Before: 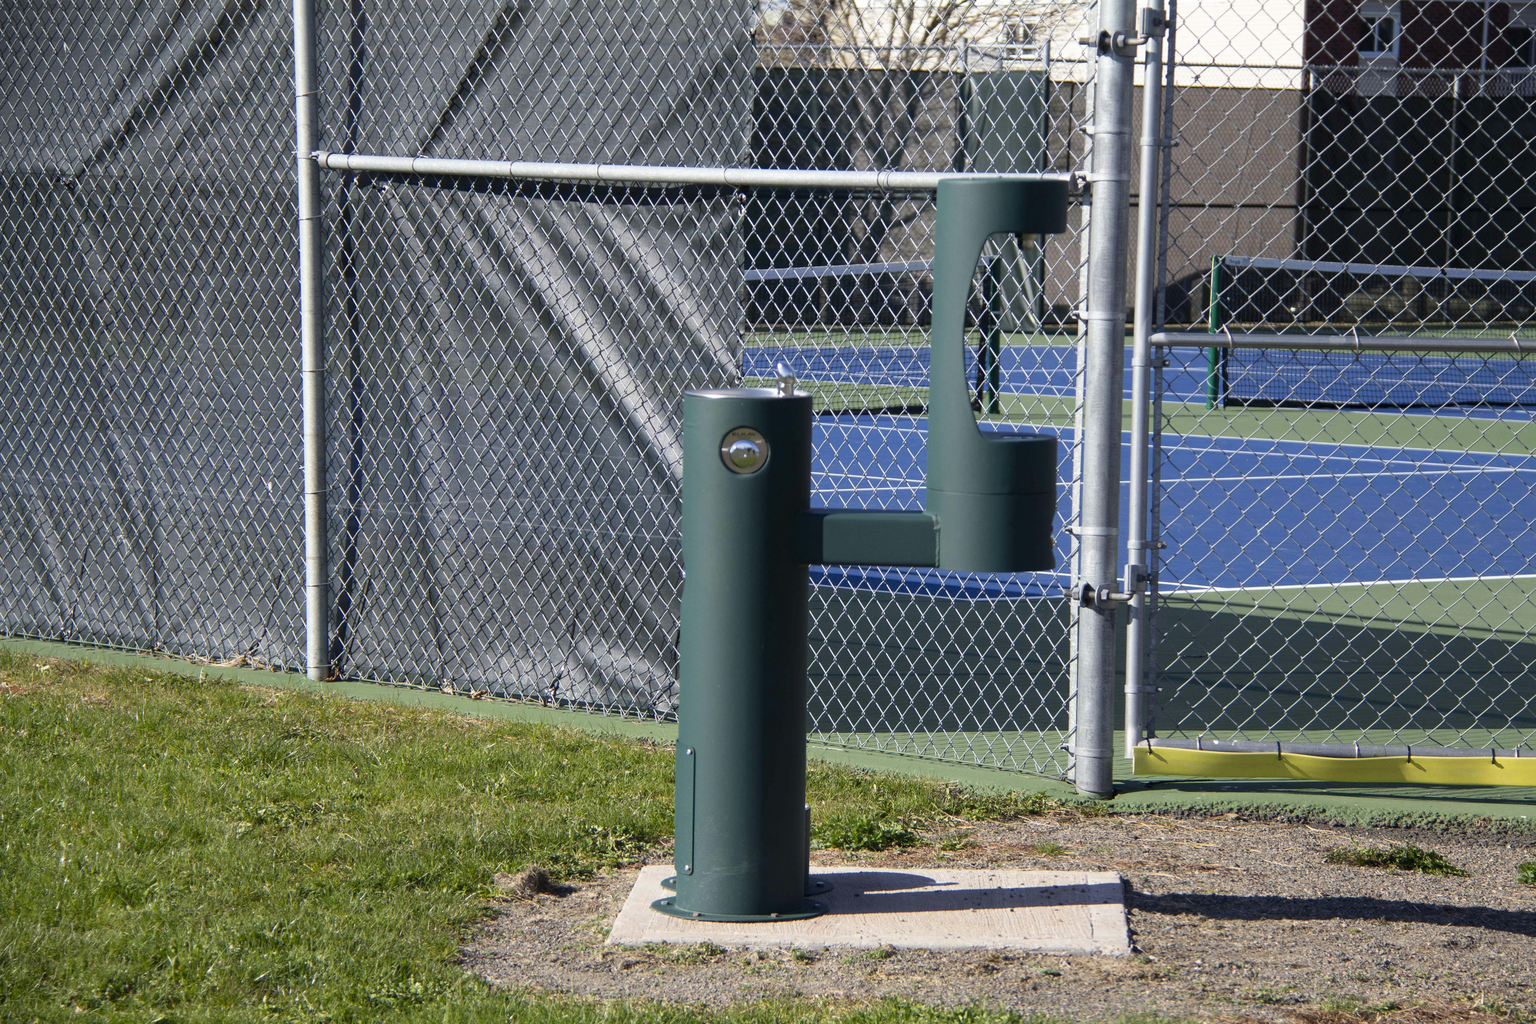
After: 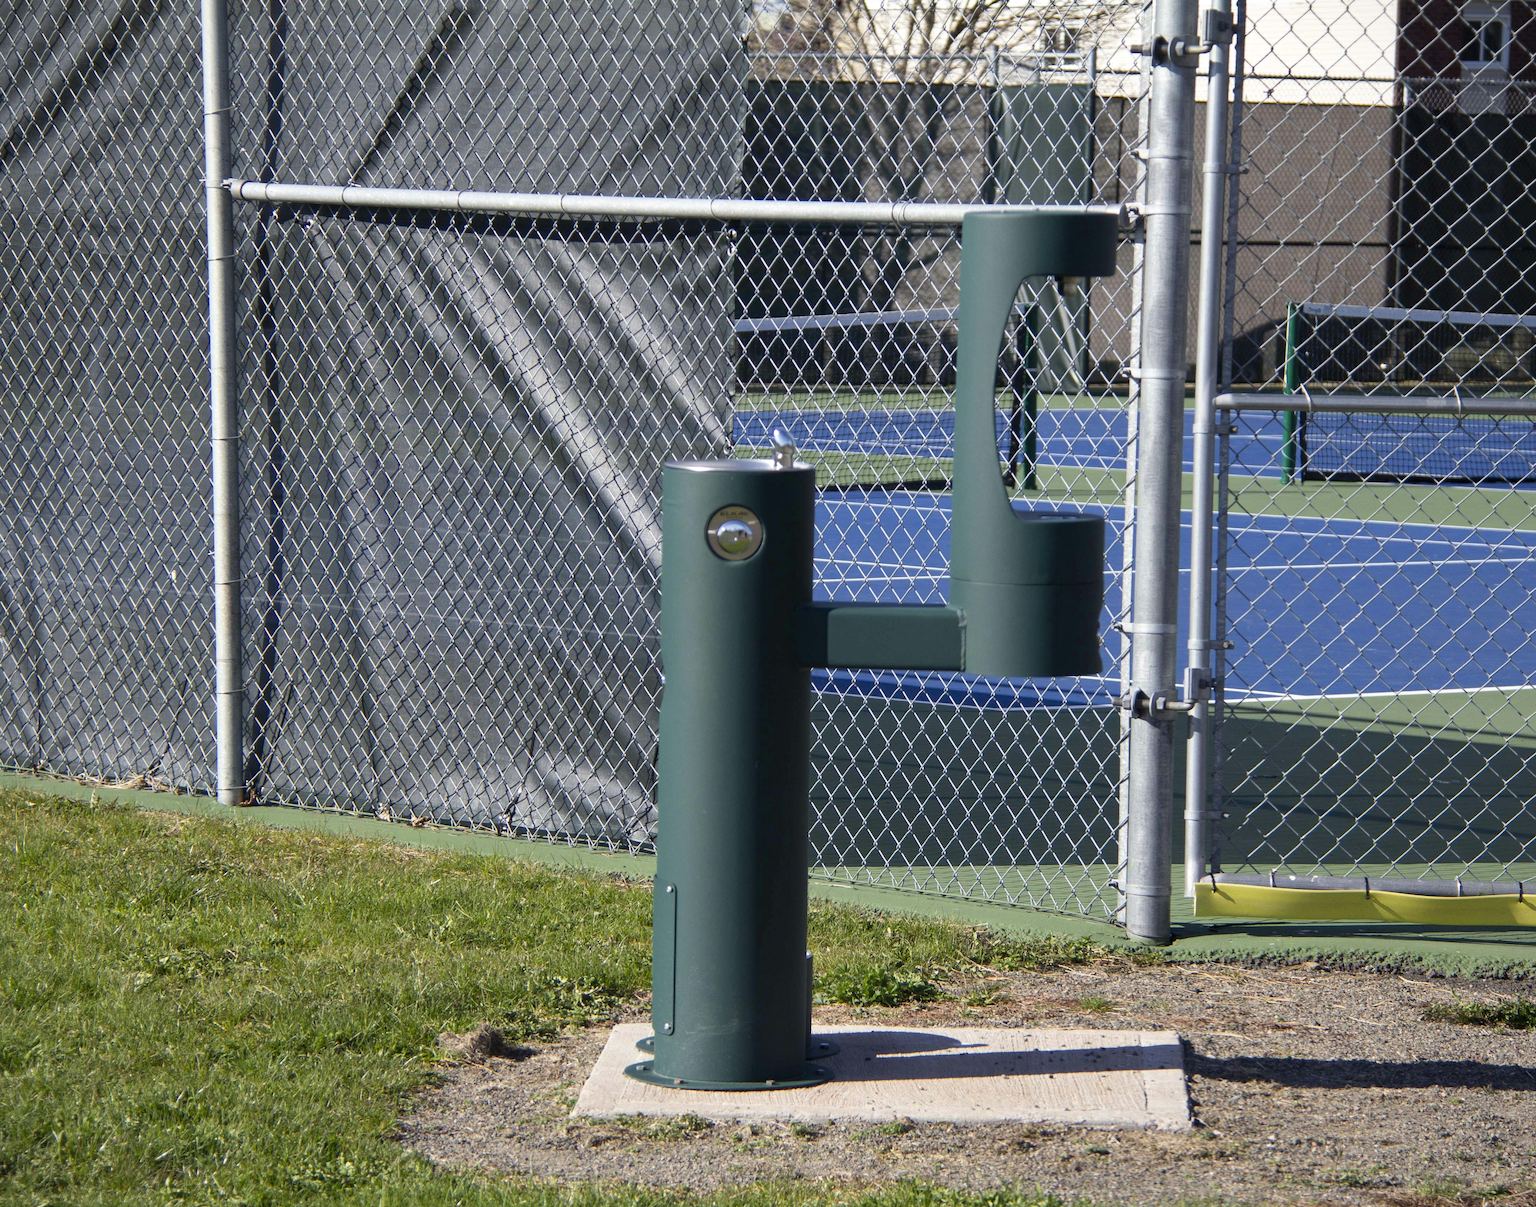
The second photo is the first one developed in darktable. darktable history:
vignetting: fall-off start 97.28%, fall-off radius 79%, brightness -0.462, saturation -0.3, width/height ratio 1.114, dithering 8-bit output, unbound false
crop: left 8.026%, right 7.374%
shadows and highlights: shadows 12, white point adjustment 1.2, soften with gaussian
